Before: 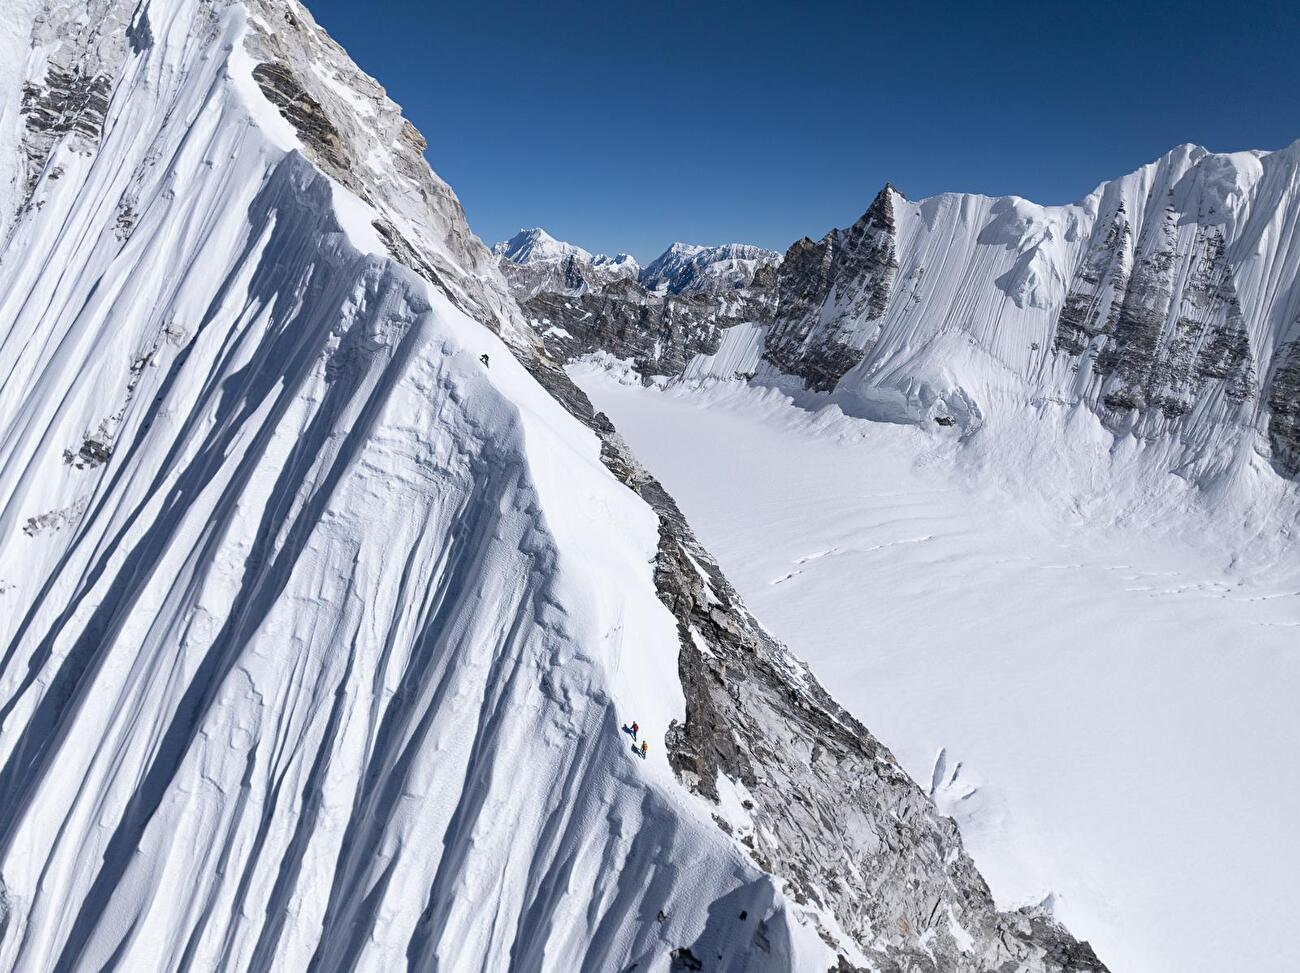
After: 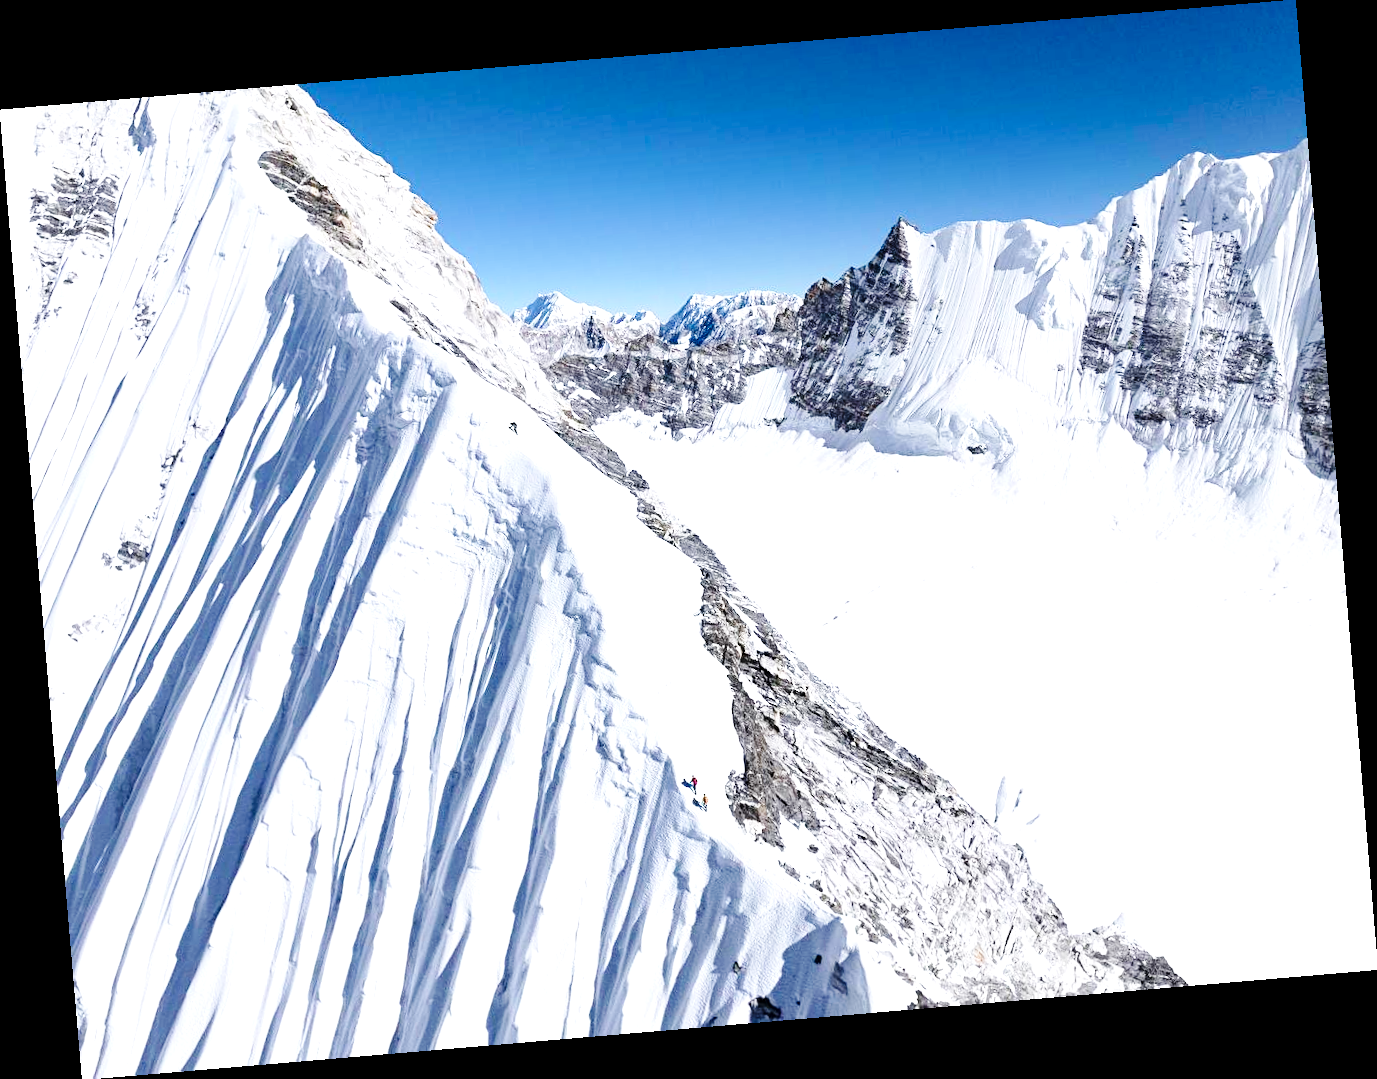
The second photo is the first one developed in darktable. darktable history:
base curve: curves: ch0 [(0, 0) (0.036, 0.025) (0.121, 0.166) (0.206, 0.329) (0.605, 0.79) (1, 1)], preserve colors none
exposure: black level correction 0.001, exposure 1 EV, compensate highlight preservation false
rotate and perspective: rotation -4.86°, automatic cropping off
